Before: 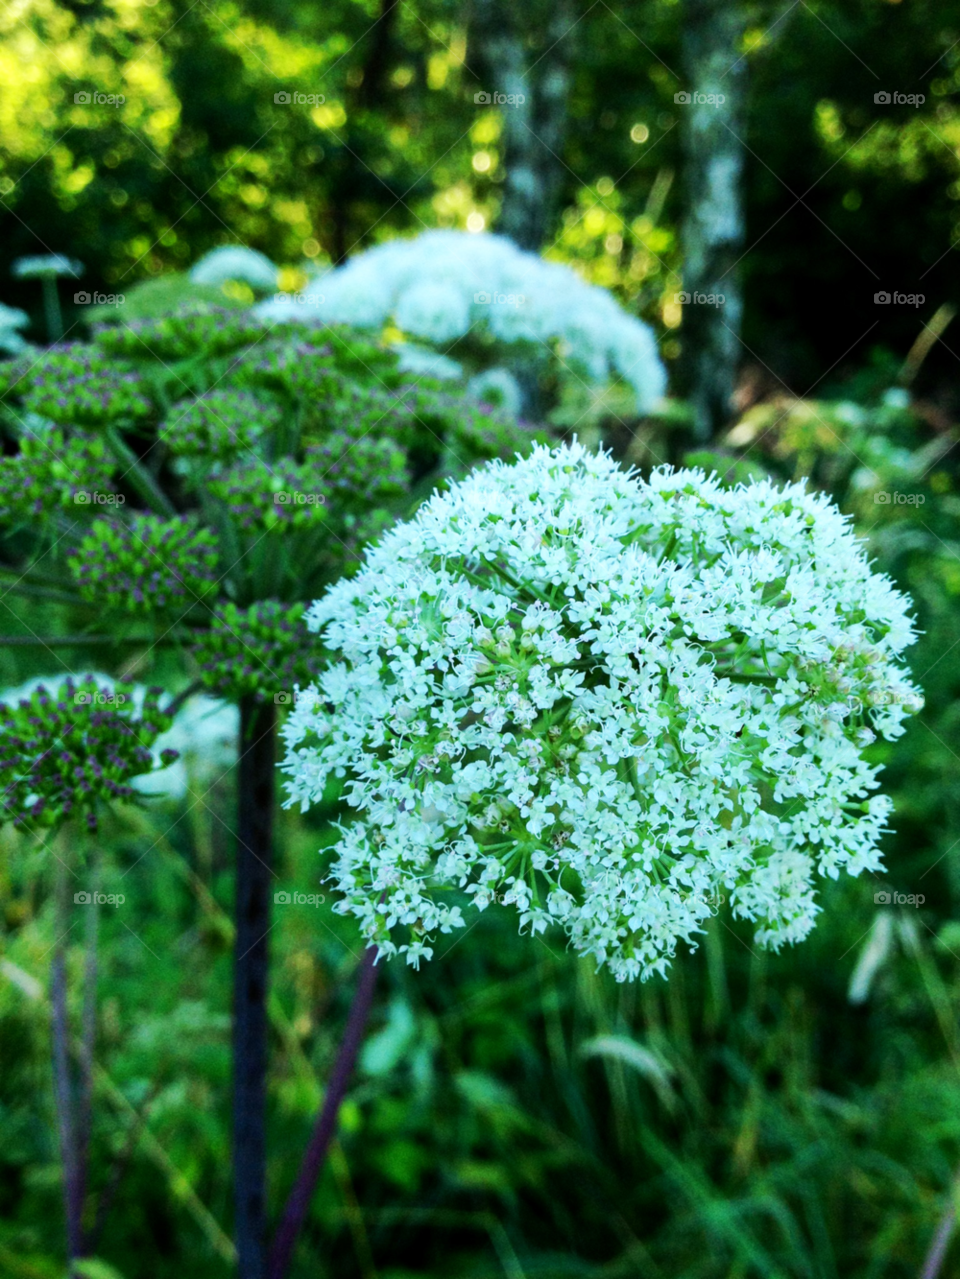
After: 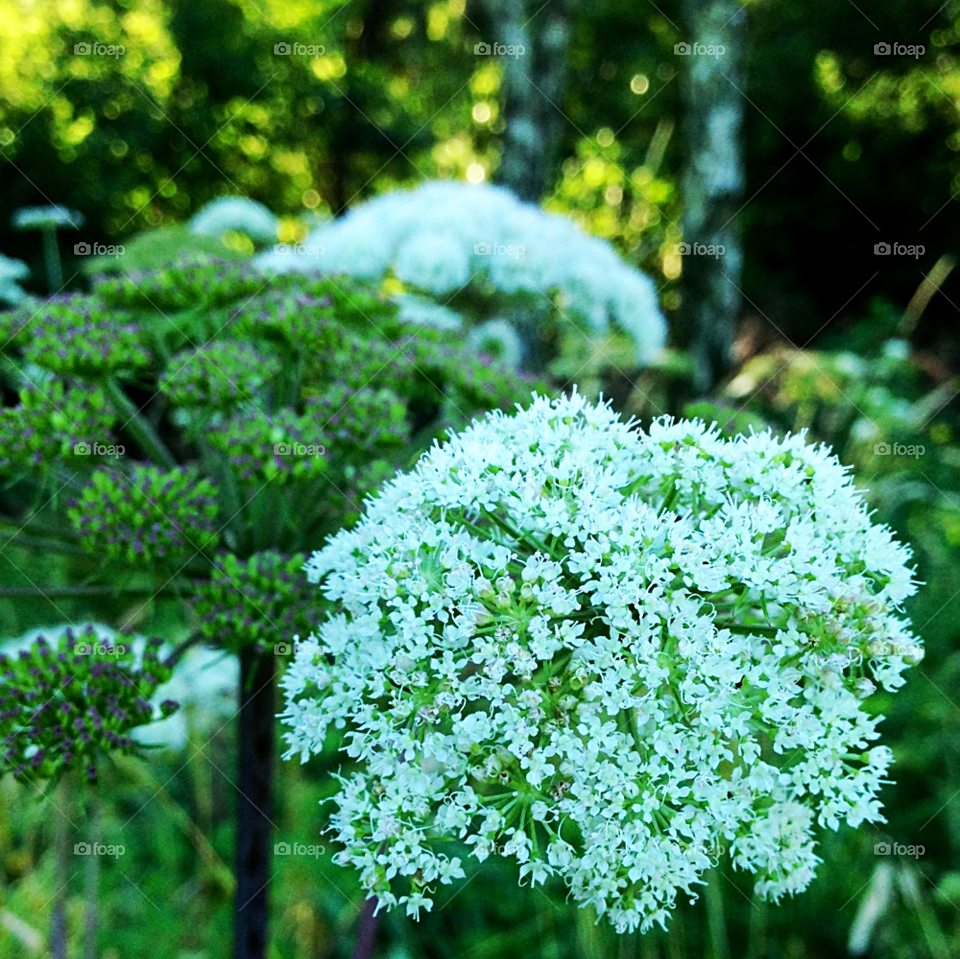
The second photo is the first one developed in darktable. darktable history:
sharpen: radius 1.967
crop: top 3.857%, bottom 21.132%
